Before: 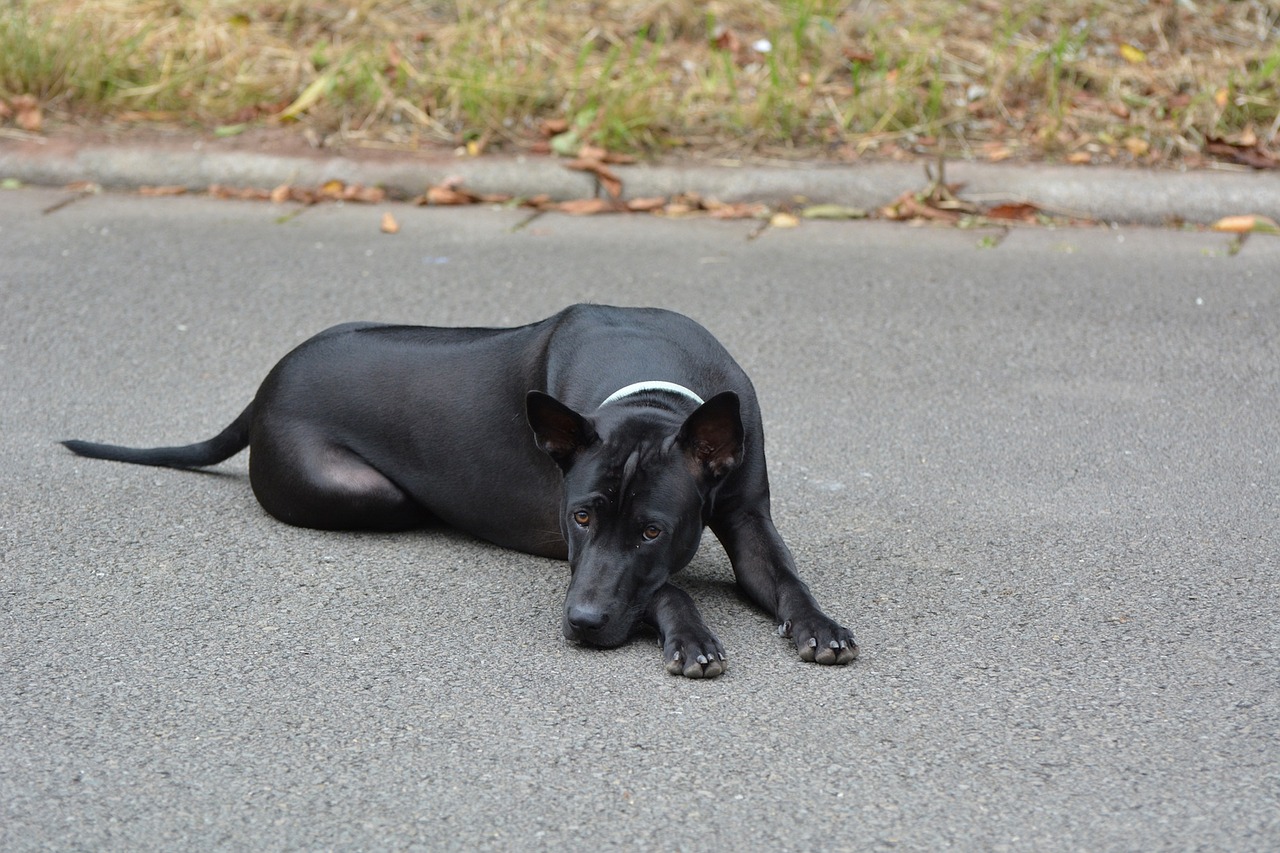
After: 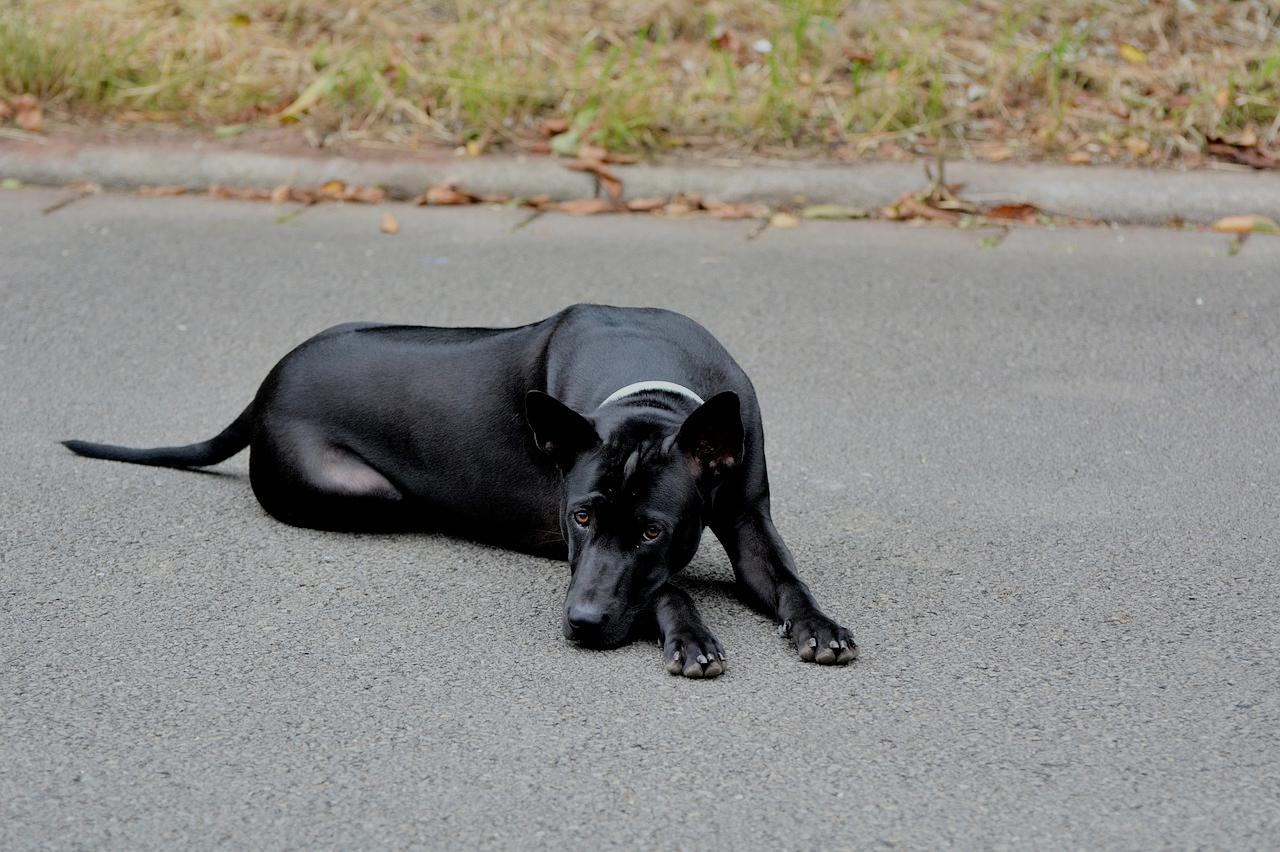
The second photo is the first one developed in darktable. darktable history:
shadows and highlights: shadows 37.27, highlights -28.18, soften with gaussian
filmic rgb: black relative exposure -7.15 EV, white relative exposure 5.36 EV, hardness 3.02
exposure: black level correction 0.01, exposure 0.014 EV, compensate highlight preservation false
crop: bottom 0.071%
